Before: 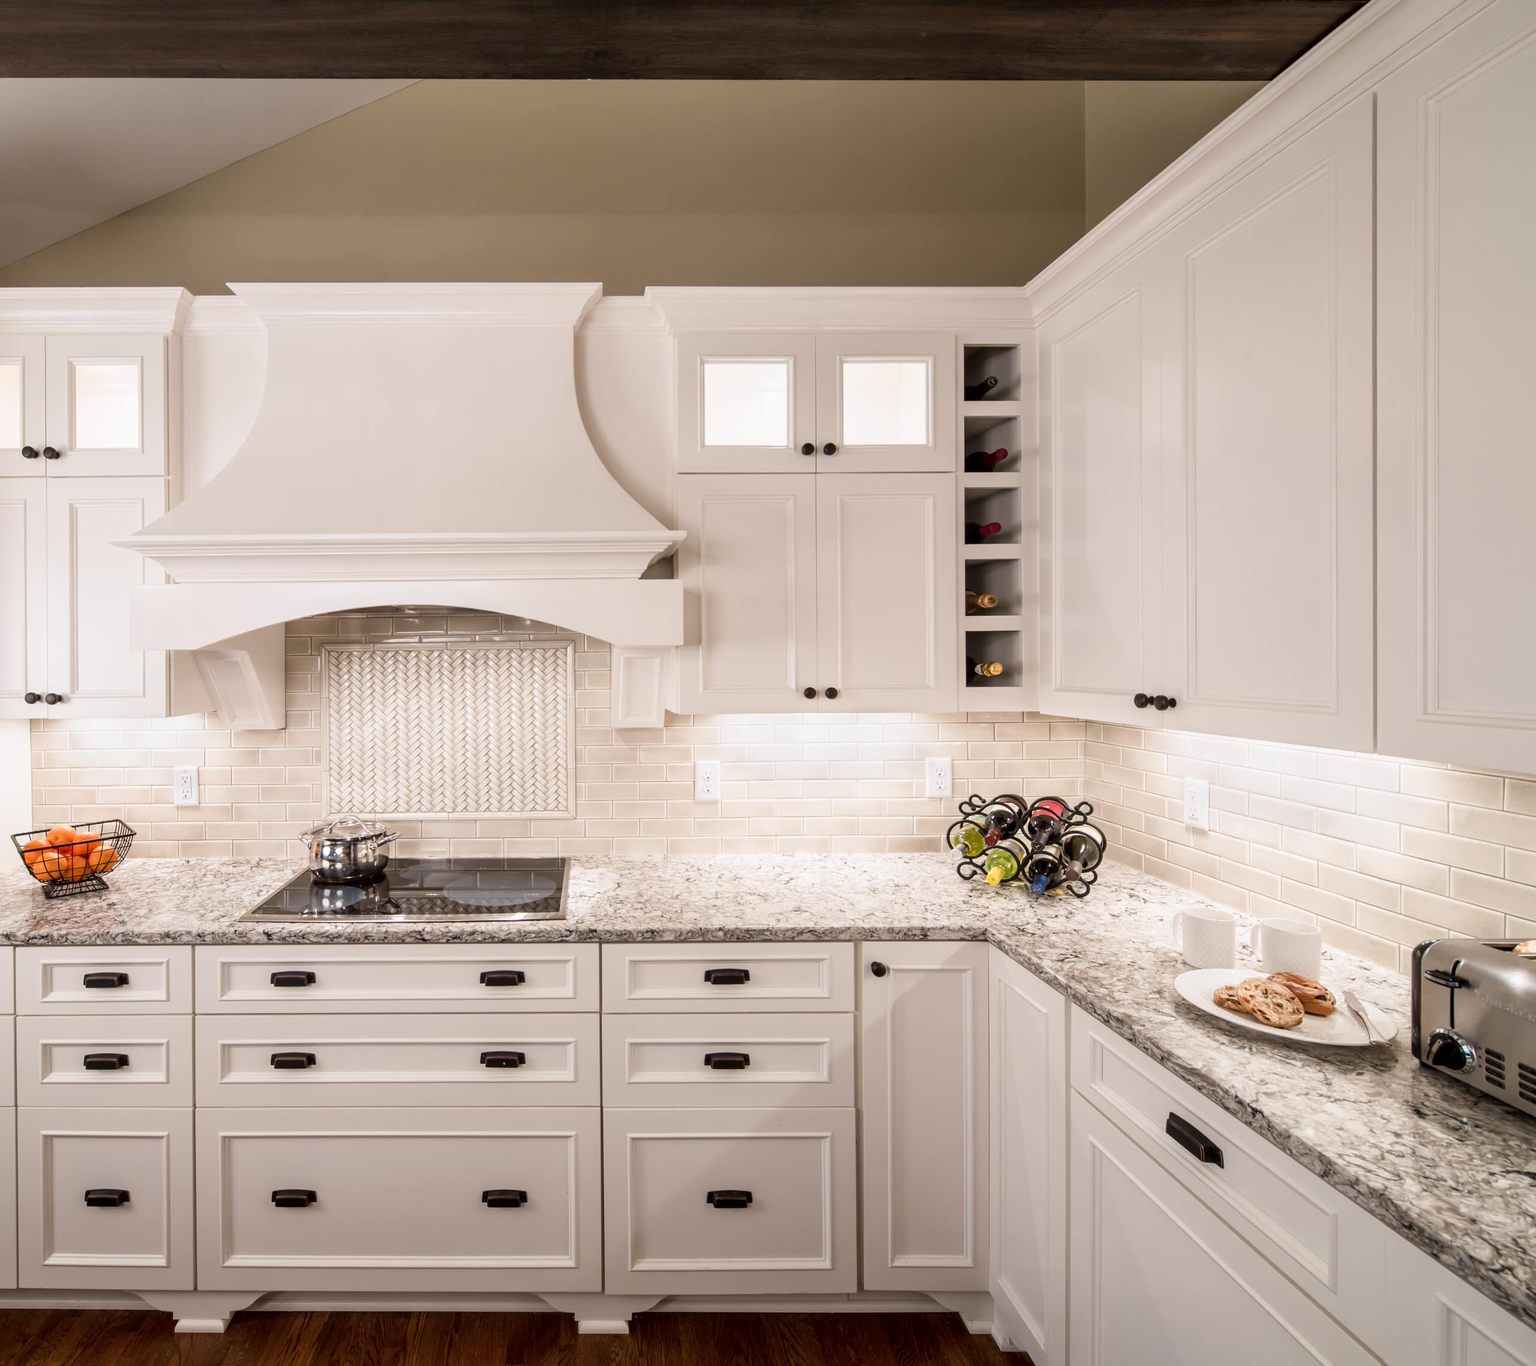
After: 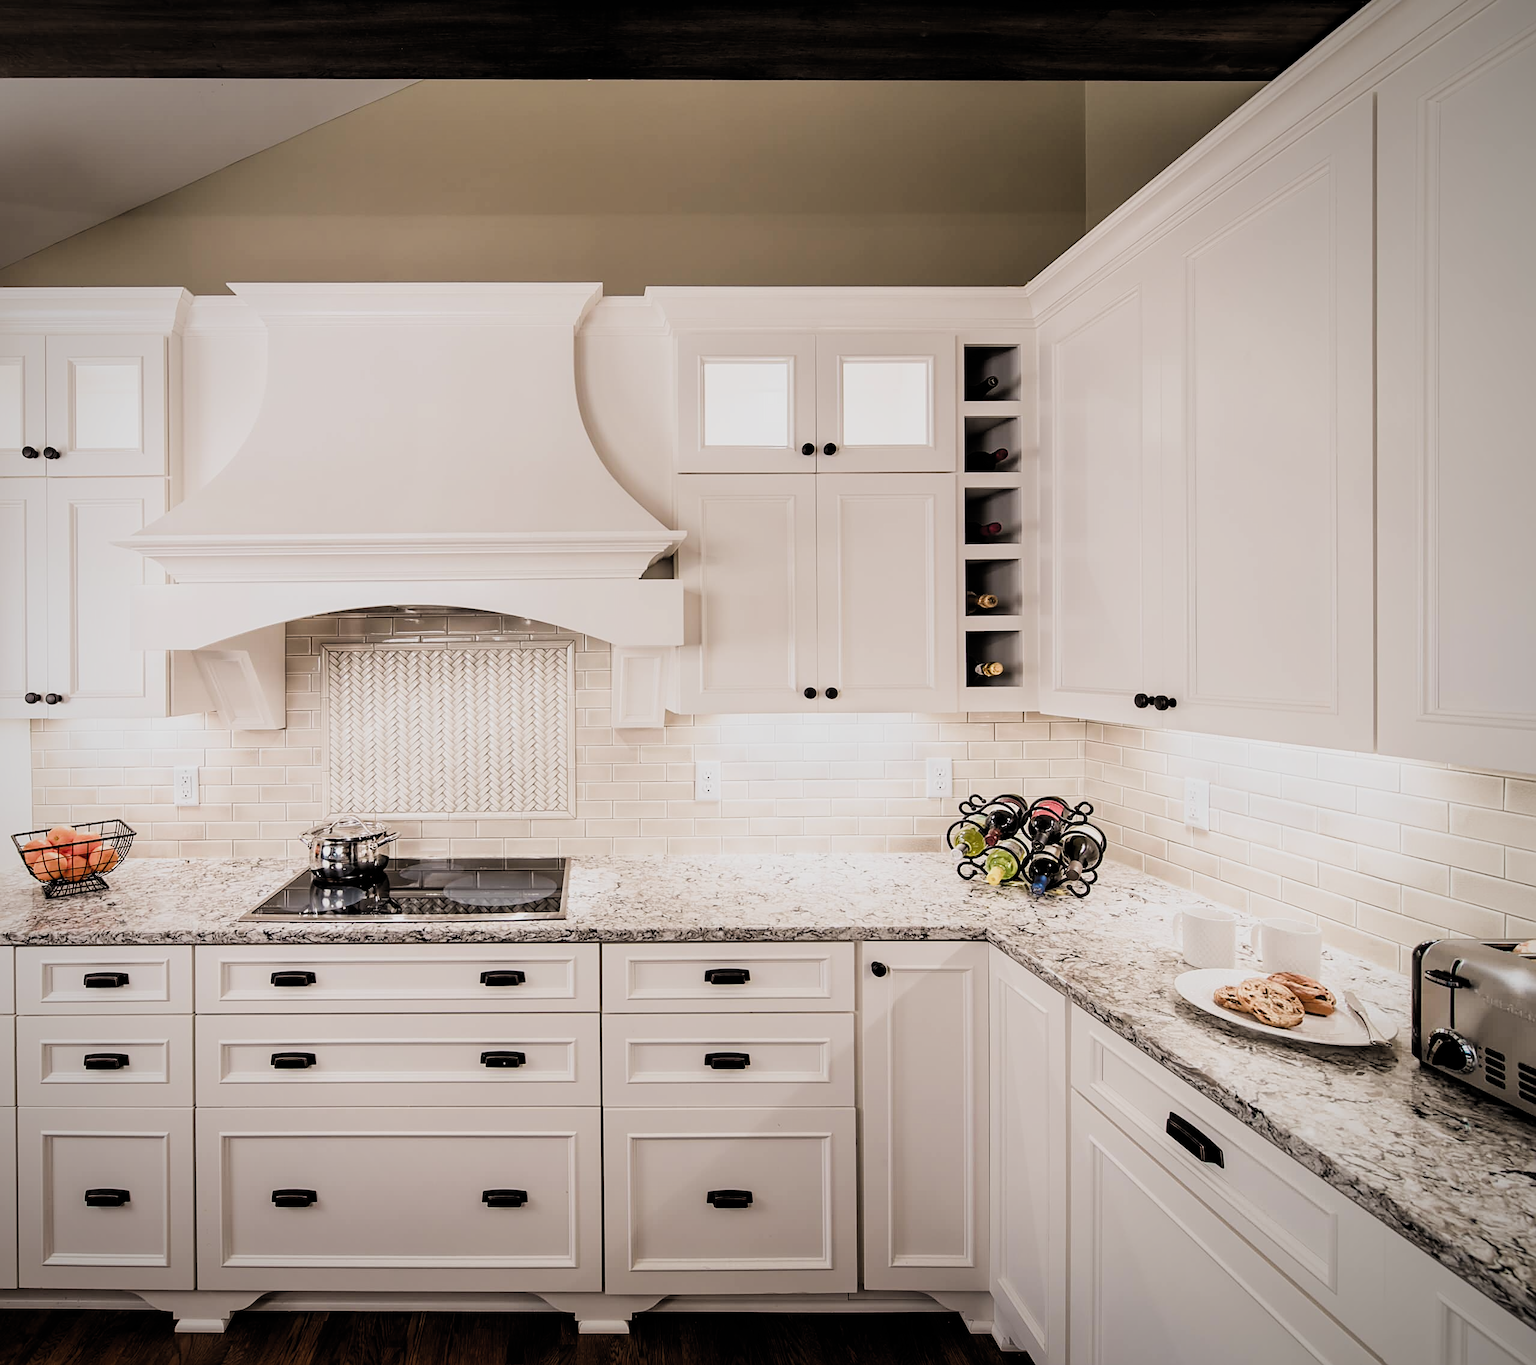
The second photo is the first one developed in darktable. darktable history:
filmic rgb: black relative exposure -5.07 EV, white relative exposure 3.99 EV, hardness 2.88, contrast 1.296, color science v4 (2020), iterations of high-quality reconstruction 10
vignetting: fall-off radius 70.39%, saturation -0.001, automatic ratio true
sharpen: on, module defaults
